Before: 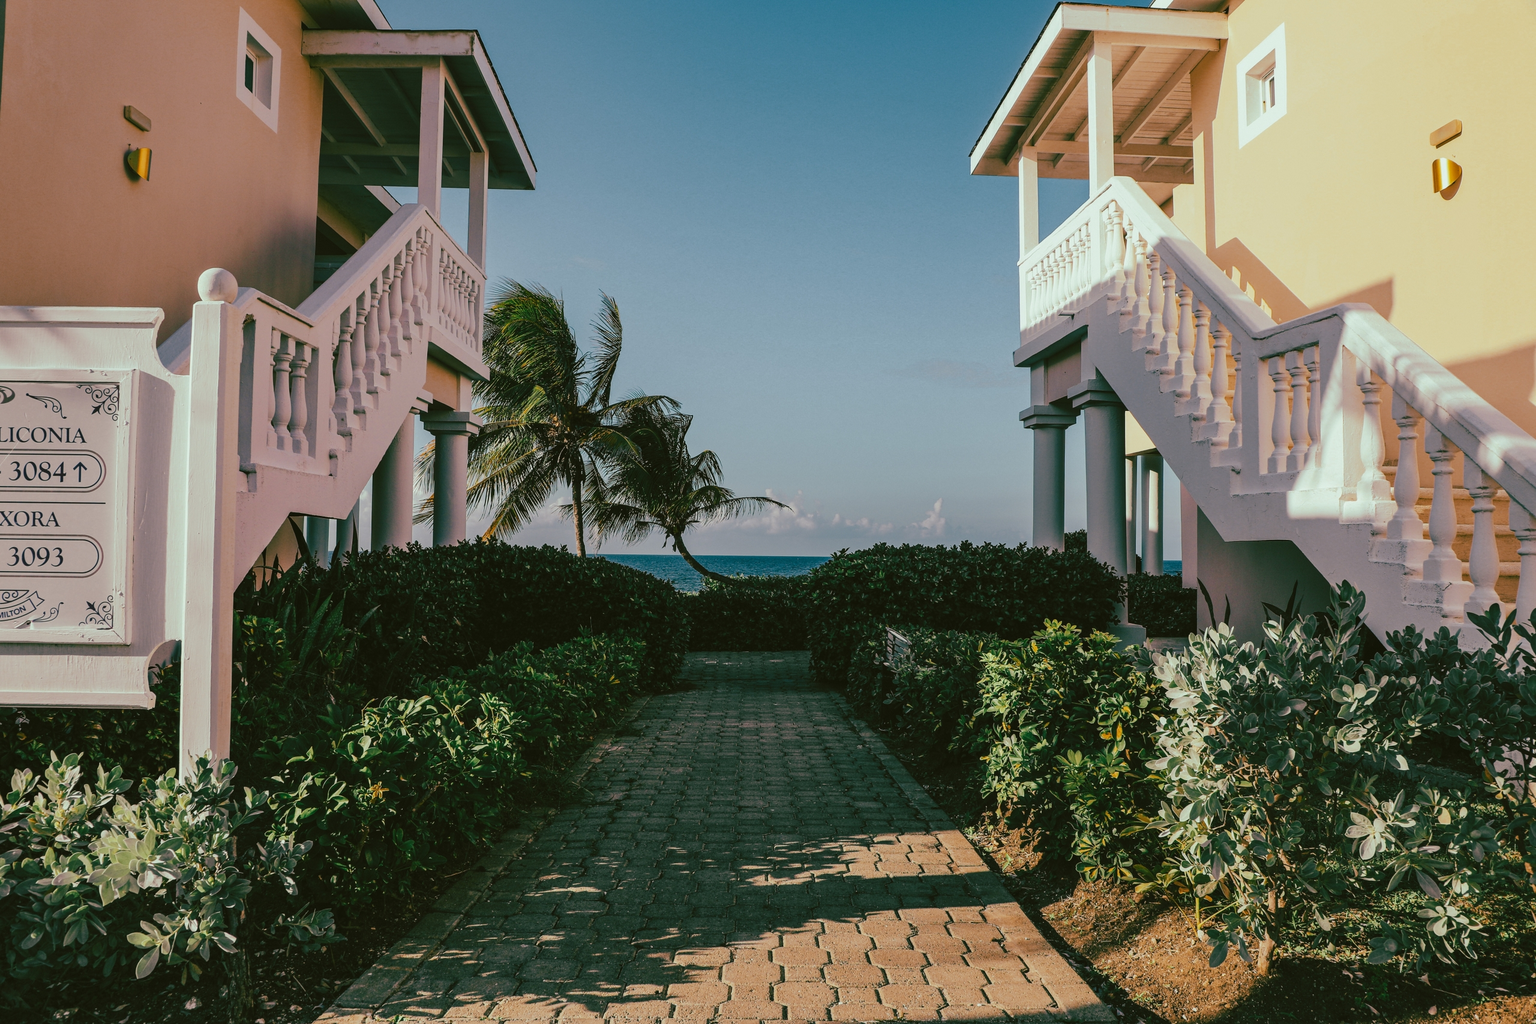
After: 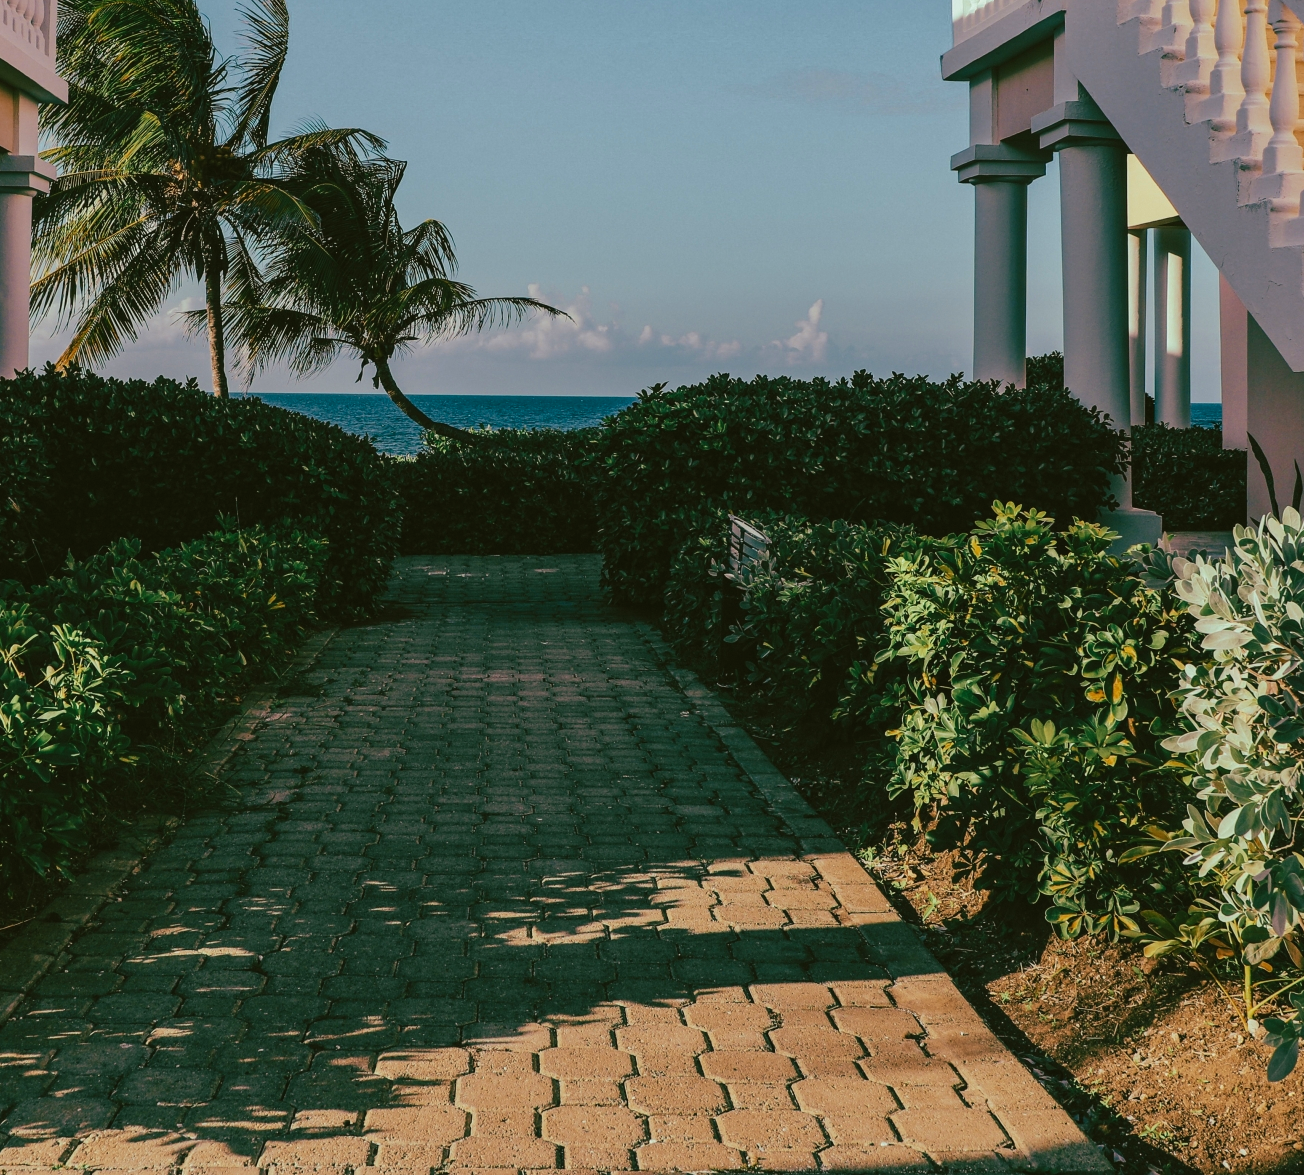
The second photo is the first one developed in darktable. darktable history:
crop and rotate: left 29.237%, top 31.152%, right 19.807%
exposure: exposure -0.05 EV
velvia: on, module defaults
